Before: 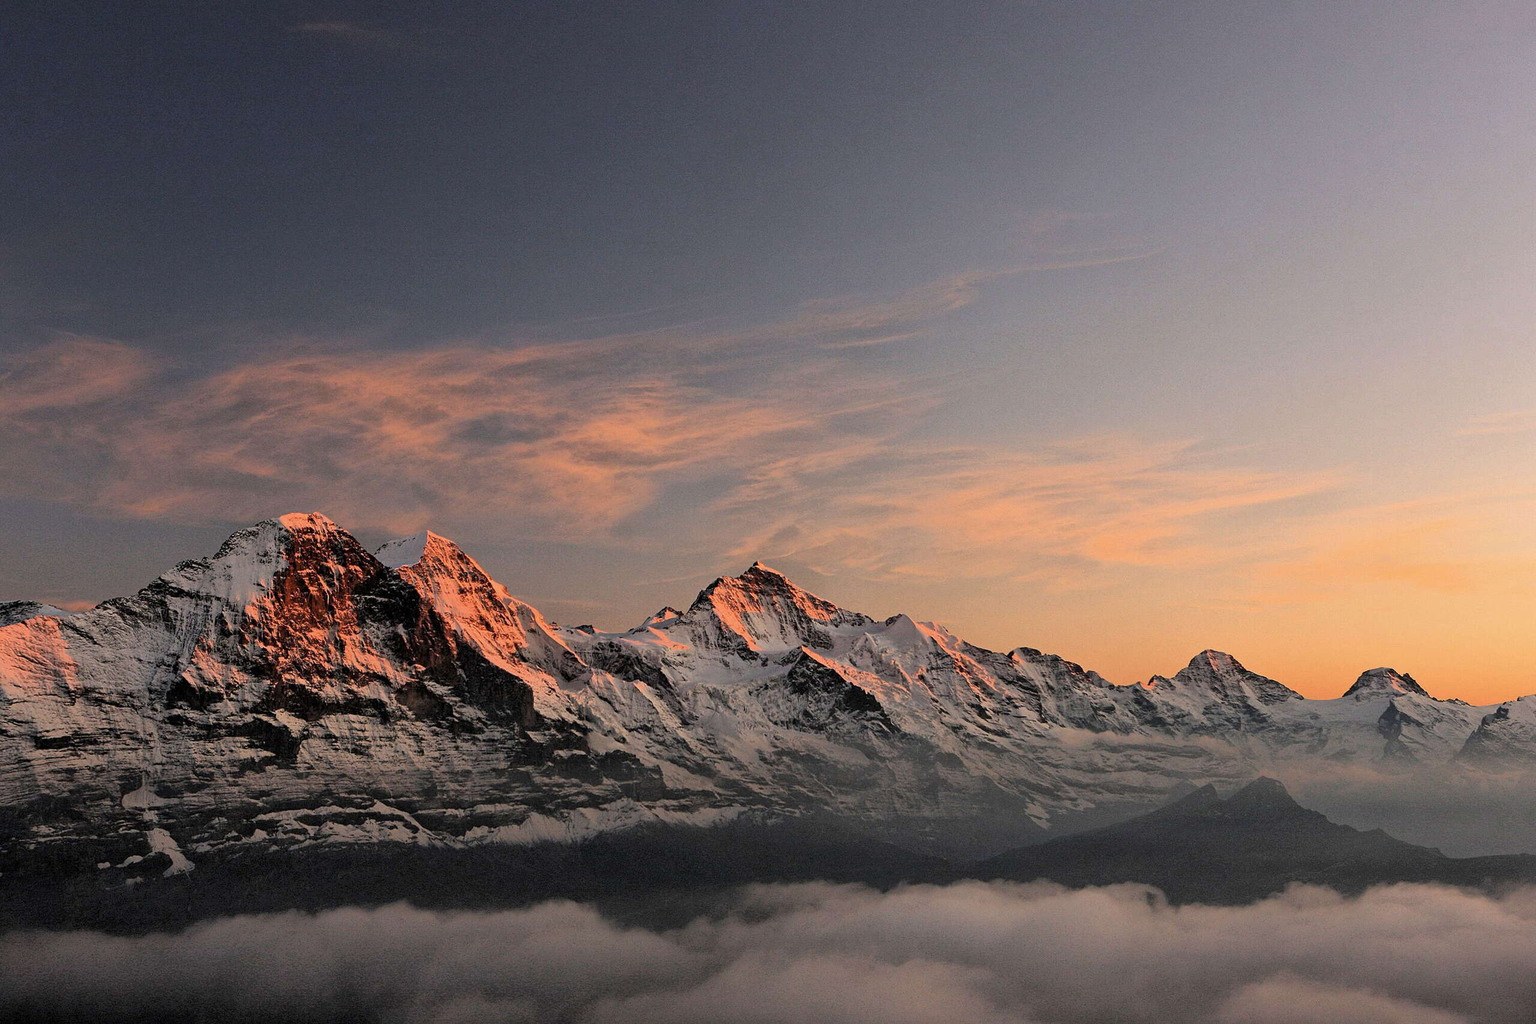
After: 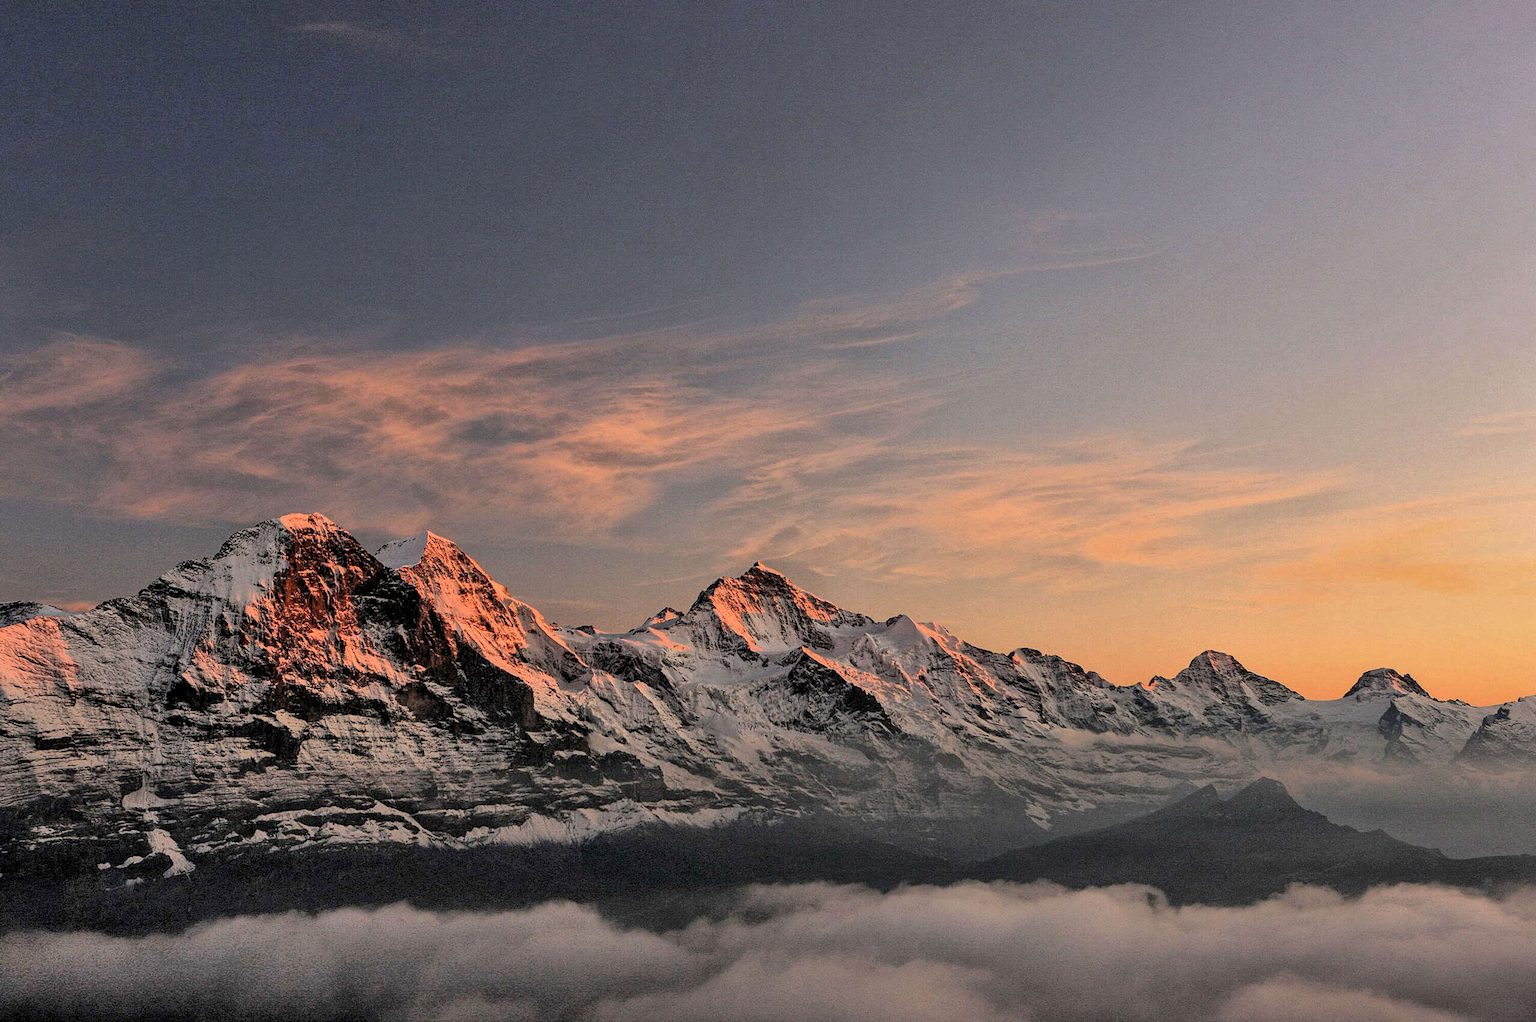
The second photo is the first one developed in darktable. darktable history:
crop: top 0.05%, bottom 0.098%
shadows and highlights: soften with gaussian
local contrast: on, module defaults
white balance: emerald 1
